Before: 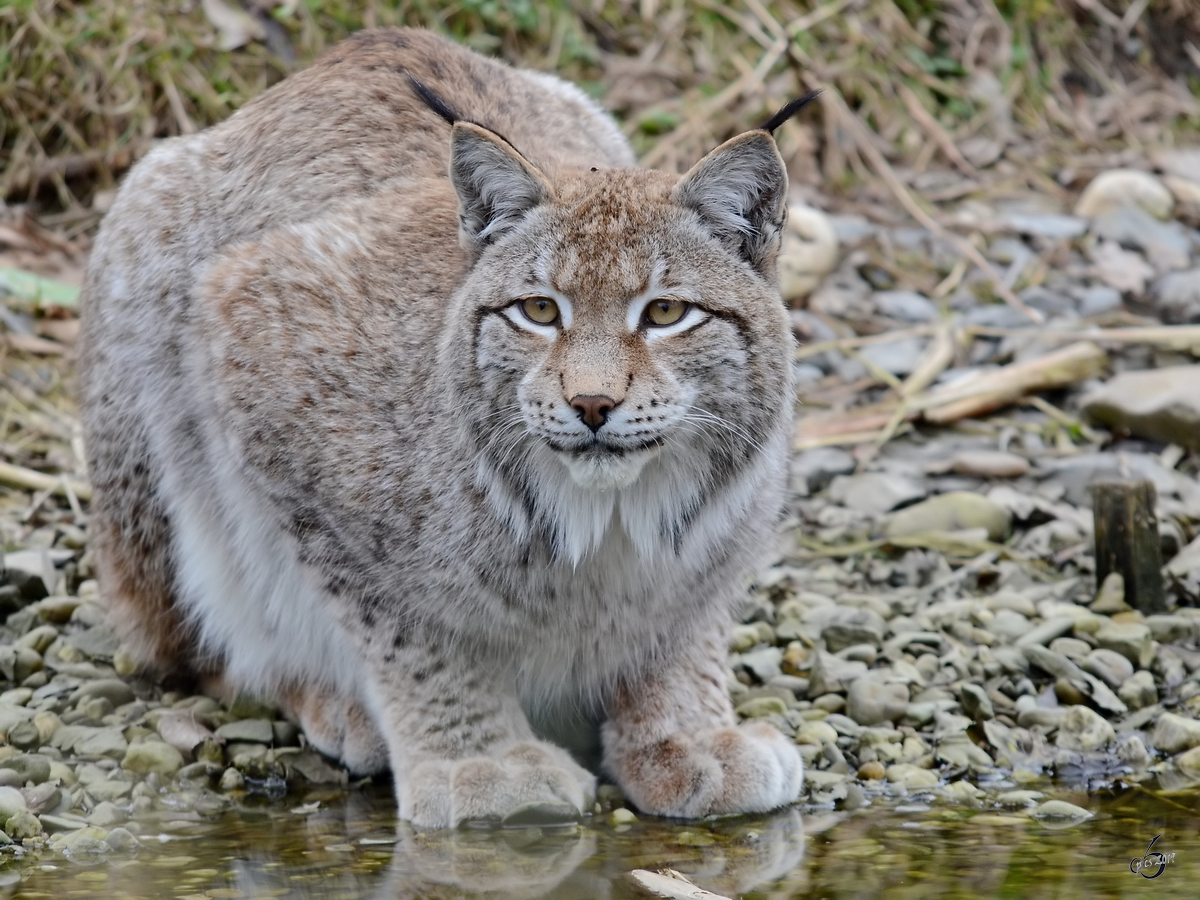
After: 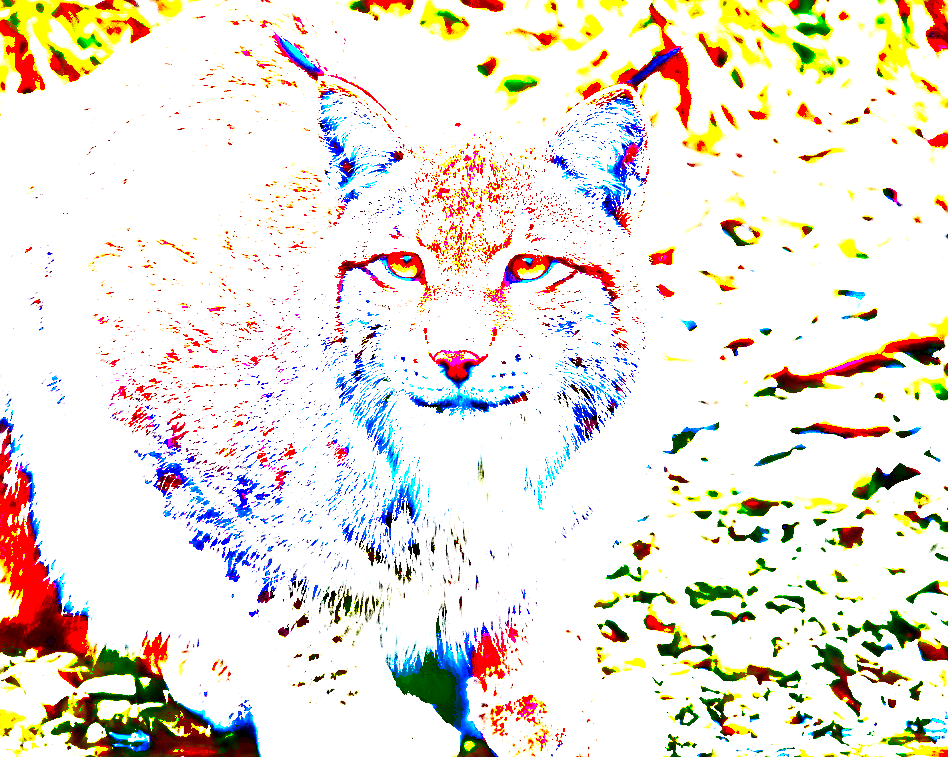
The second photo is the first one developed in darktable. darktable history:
sharpen: on, module defaults
contrast brightness saturation: contrast 0.224, brightness -0.188, saturation 0.234
crop: left 11.391%, top 5.061%, right 9.603%, bottom 10.724%
exposure: black level correction 0.099, exposure 2.927 EV, compensate highlight preservation false
